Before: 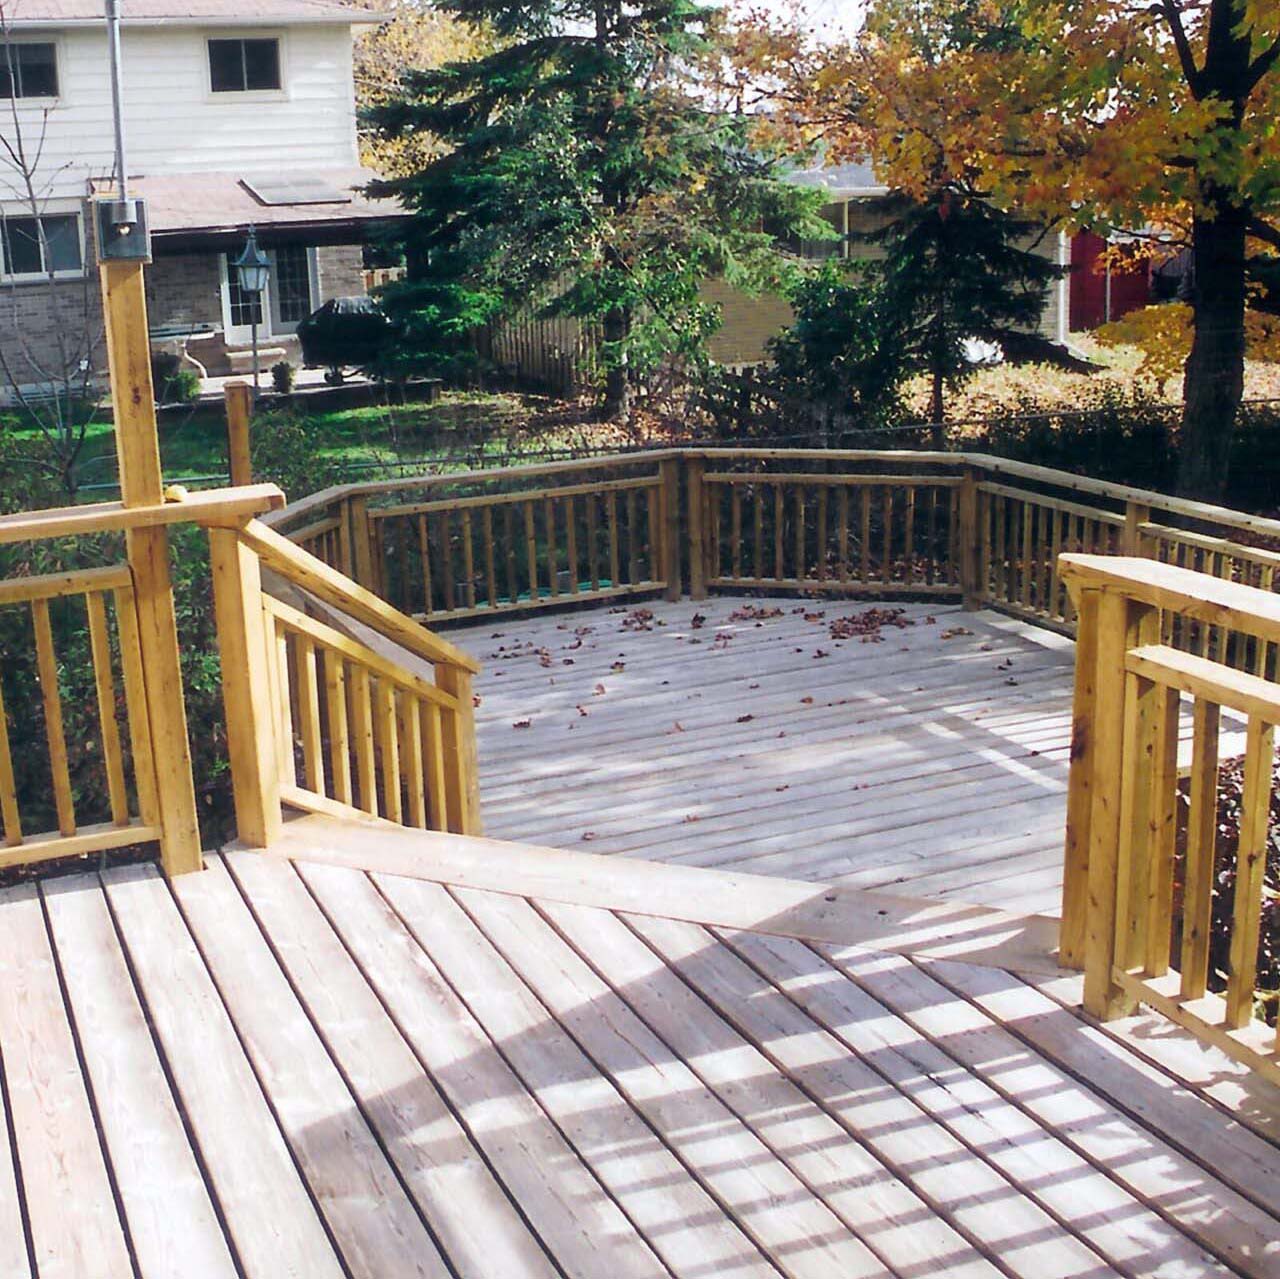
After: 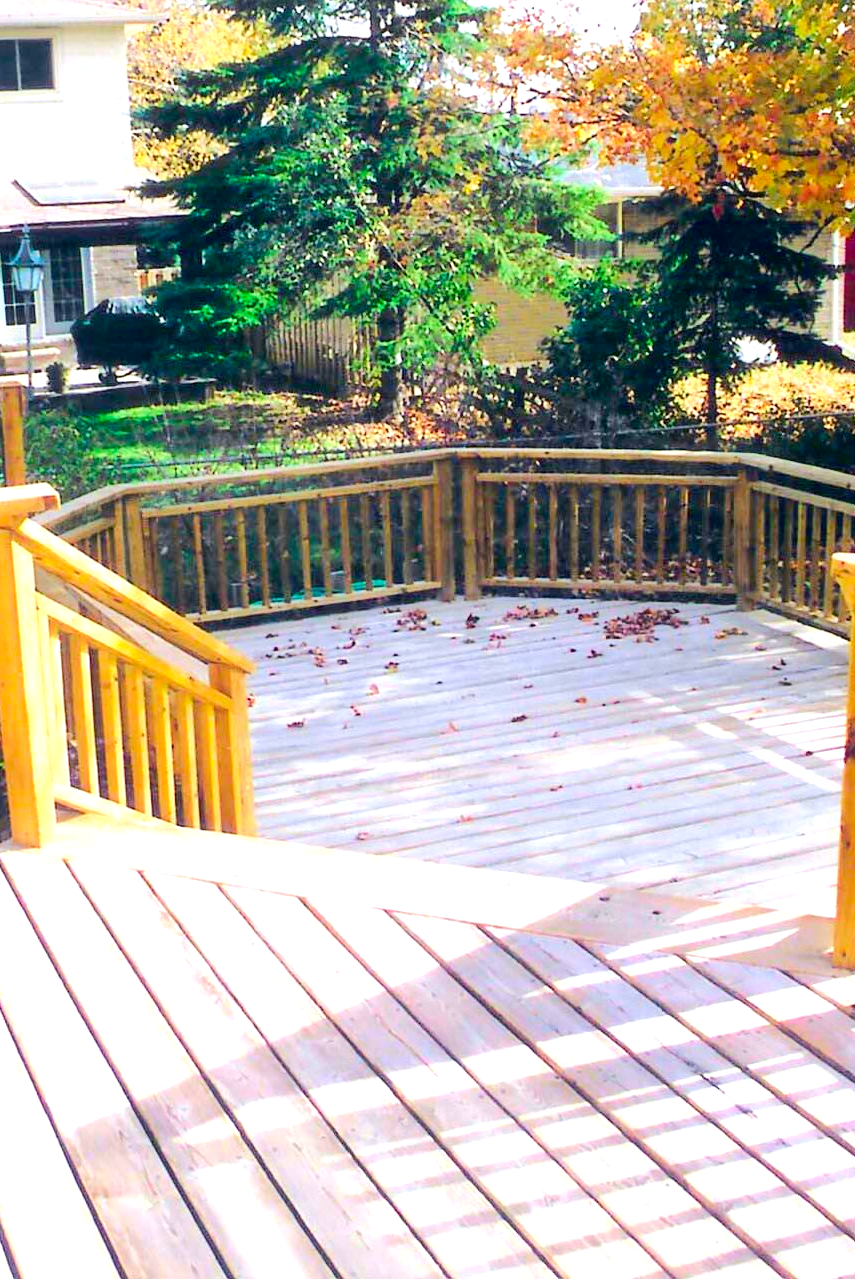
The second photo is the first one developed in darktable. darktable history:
exposure: black level correction 0, exposure 0.7 EV, compensate exposure bias true, compensate highlight preservation false
crop and rotate: left 17.732%, right 15.423%
color balance rgb: perceptual saturation grading › global saturation 25%, perceptual brilliance grading › mid-tones 10%, perceptual brilliance grading › shadows 15%, global vibrance 20%
tone curve: curves: ch0 [(0, 0.013) (0.054, 0.018) (0.205, 0.191) (0.289, 0.292) (0.39, 0.424) (0.493, 0.551) (0.666, 0.743) (0.795, 0.841) (1, 0.998)]; ch1 [(0, 0) (0.385, 0.343) (0.439, 0.415) (0.494, 0.495) (0.501, 0.501) (0.51, 0.509) (0.548, 0.554) (0.586, 0.601) (0.66, 0.687) (0.783, 0.804) (1, 1)]; ch2 [(0, 0) (0.304, 0.31) (0.403, 0.399) (0.441, 0.428) (0.47, 0.469) (0.498, 0.496) (0.524, 0.538) (0.566, 0.579) (0.633, 0.665) (0.7, 0.711) (1, 1)], color space Lab, independent channels, preserve colors none
